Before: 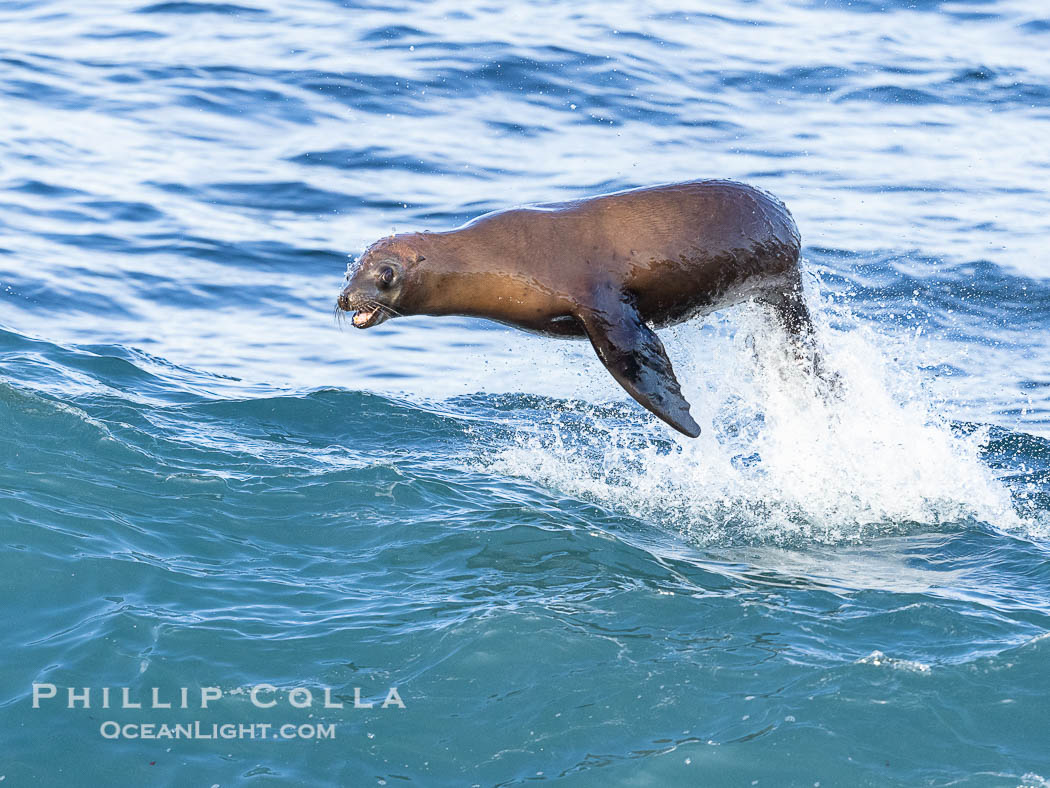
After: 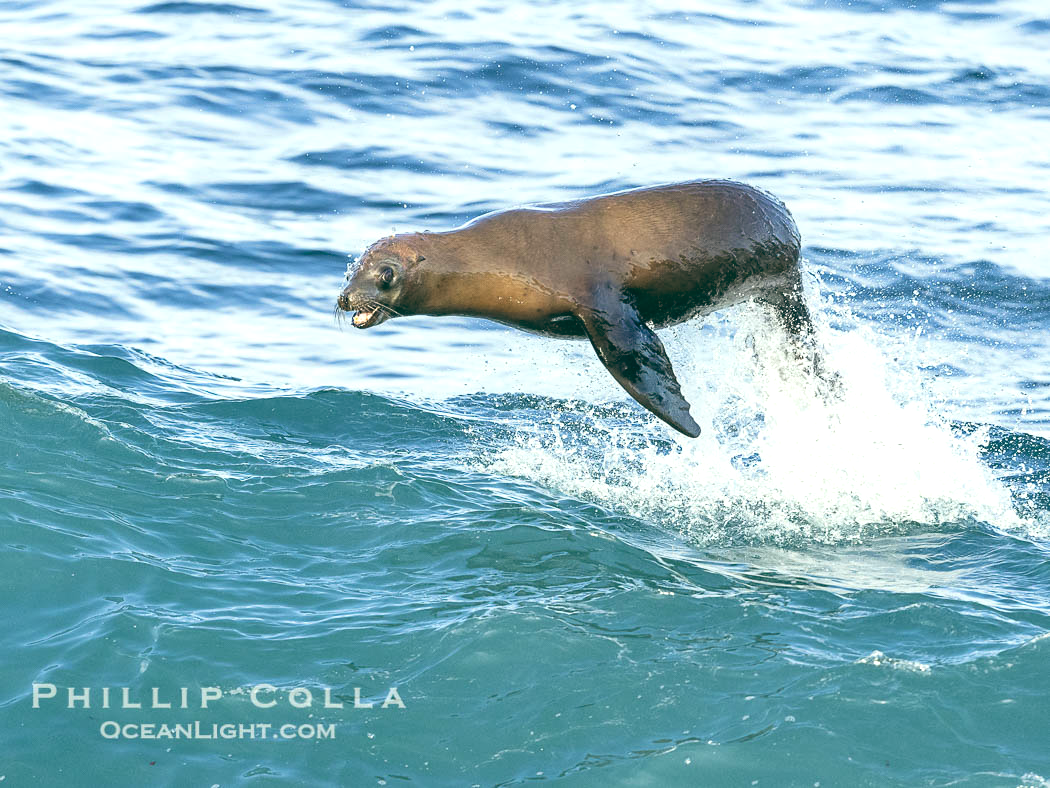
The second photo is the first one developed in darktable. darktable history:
exposure: black level correction 0, exposure 0.5 EV, compensate exposure bias true, compensate highlight preservation false
white balance: red 0.982, blue 1.018
contrast brightness saturation: saturation -0.04
color balance: lift [1.005, 0.99, 1.007, 1.01], gamma [1, 1.034, 1.032, 0.966], gain [0.873, 1.055, 1.067, 0.933]
